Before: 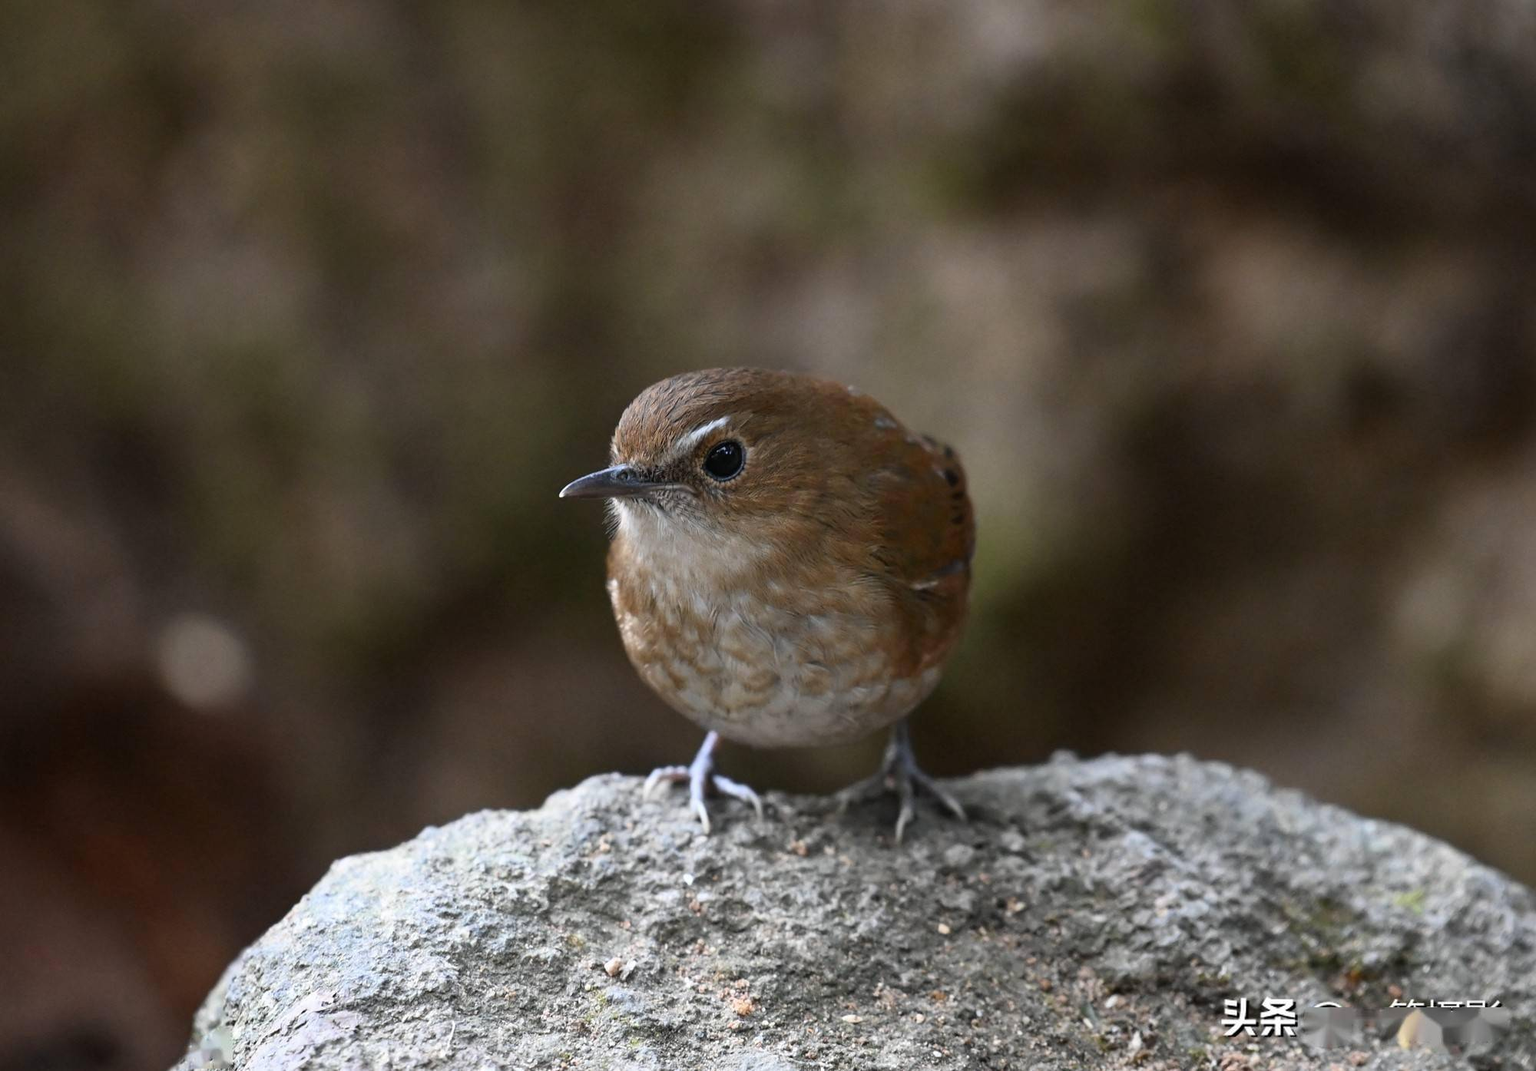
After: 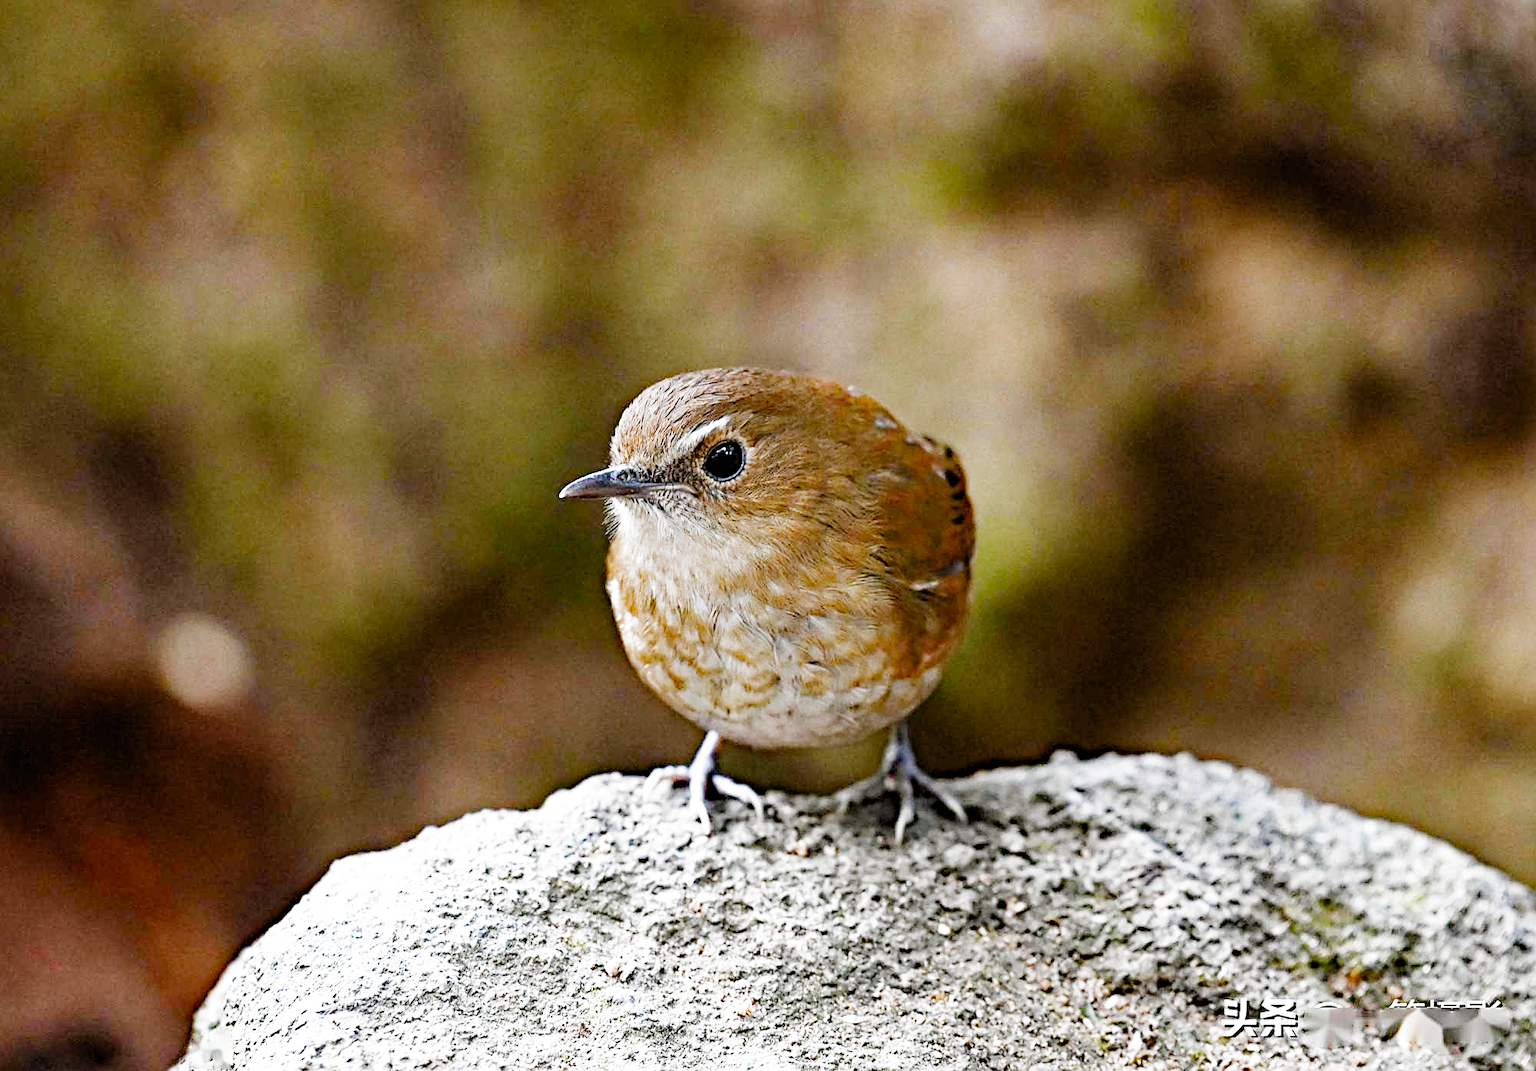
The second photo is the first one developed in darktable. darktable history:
exposure: exposure 2.038 EV, compensate exposure bias true, compensate highlight preservation false
filmic rgb: black relative exposure -5.01 EV, white relative exposure 4 EV, threshold 3 EV, hardness 2.88, contrast 1.183, add noise in highlights 0, preserve chrominance no, color science v3 (2019), use custom middle-gray values true, contrast in highlights soft, enable highlight reconstruction true
sharpen: on, module defaults
haze removal: strength 0.524, distance 0.925, adaptive false
